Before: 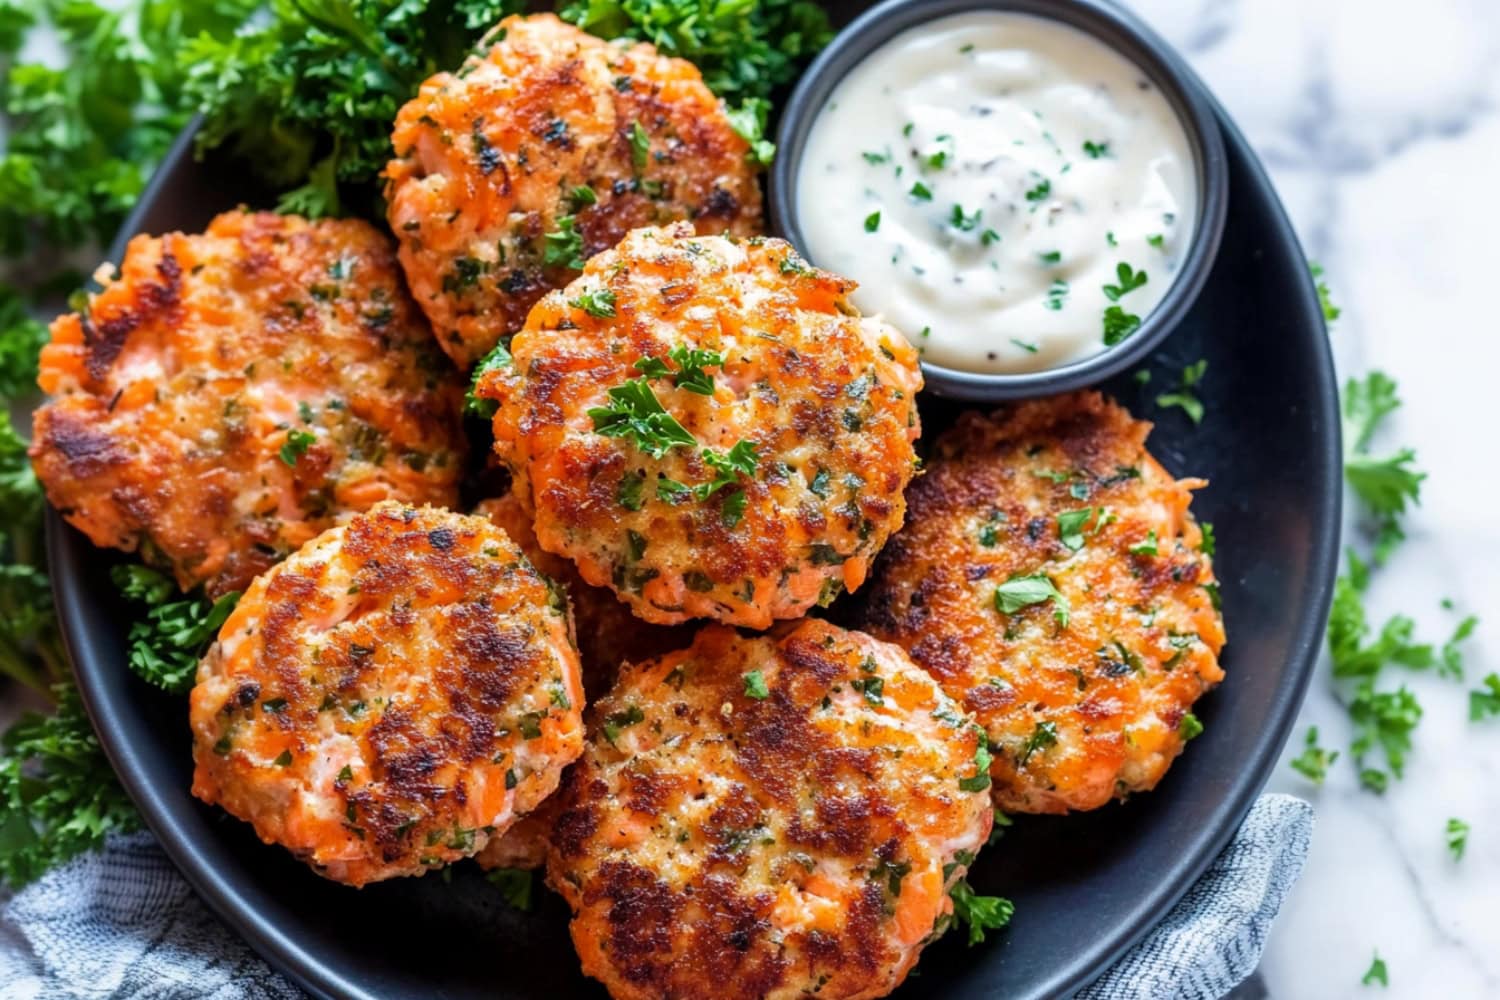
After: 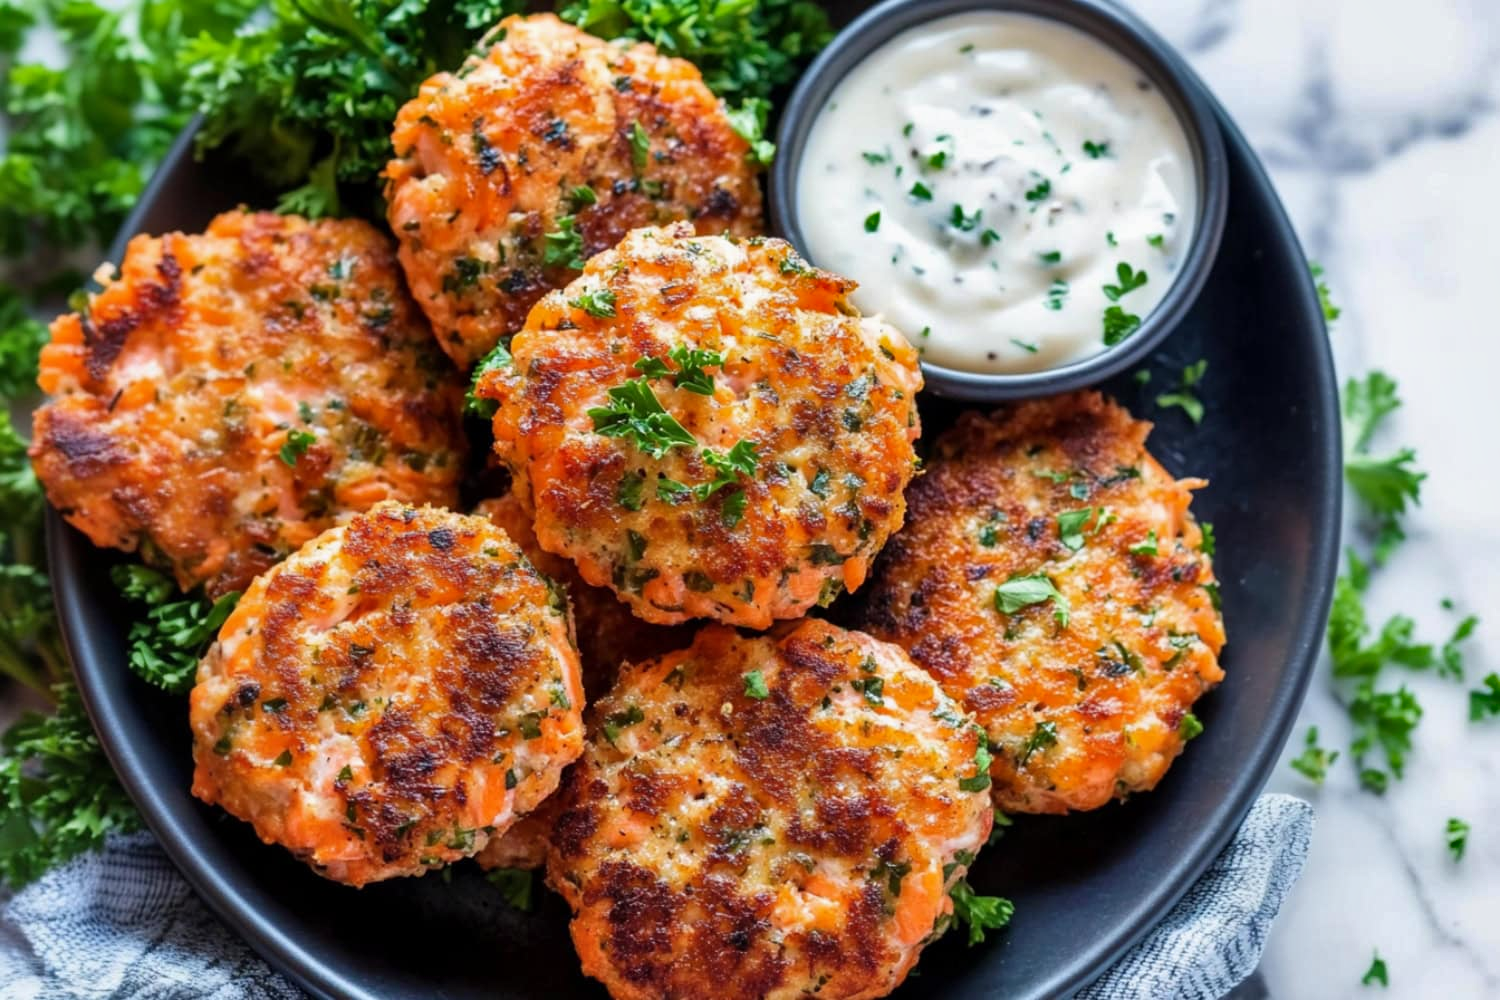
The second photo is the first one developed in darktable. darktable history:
shadows and highlights: shadows 43.72, white point adjustment -1.34, soften with gaussian
